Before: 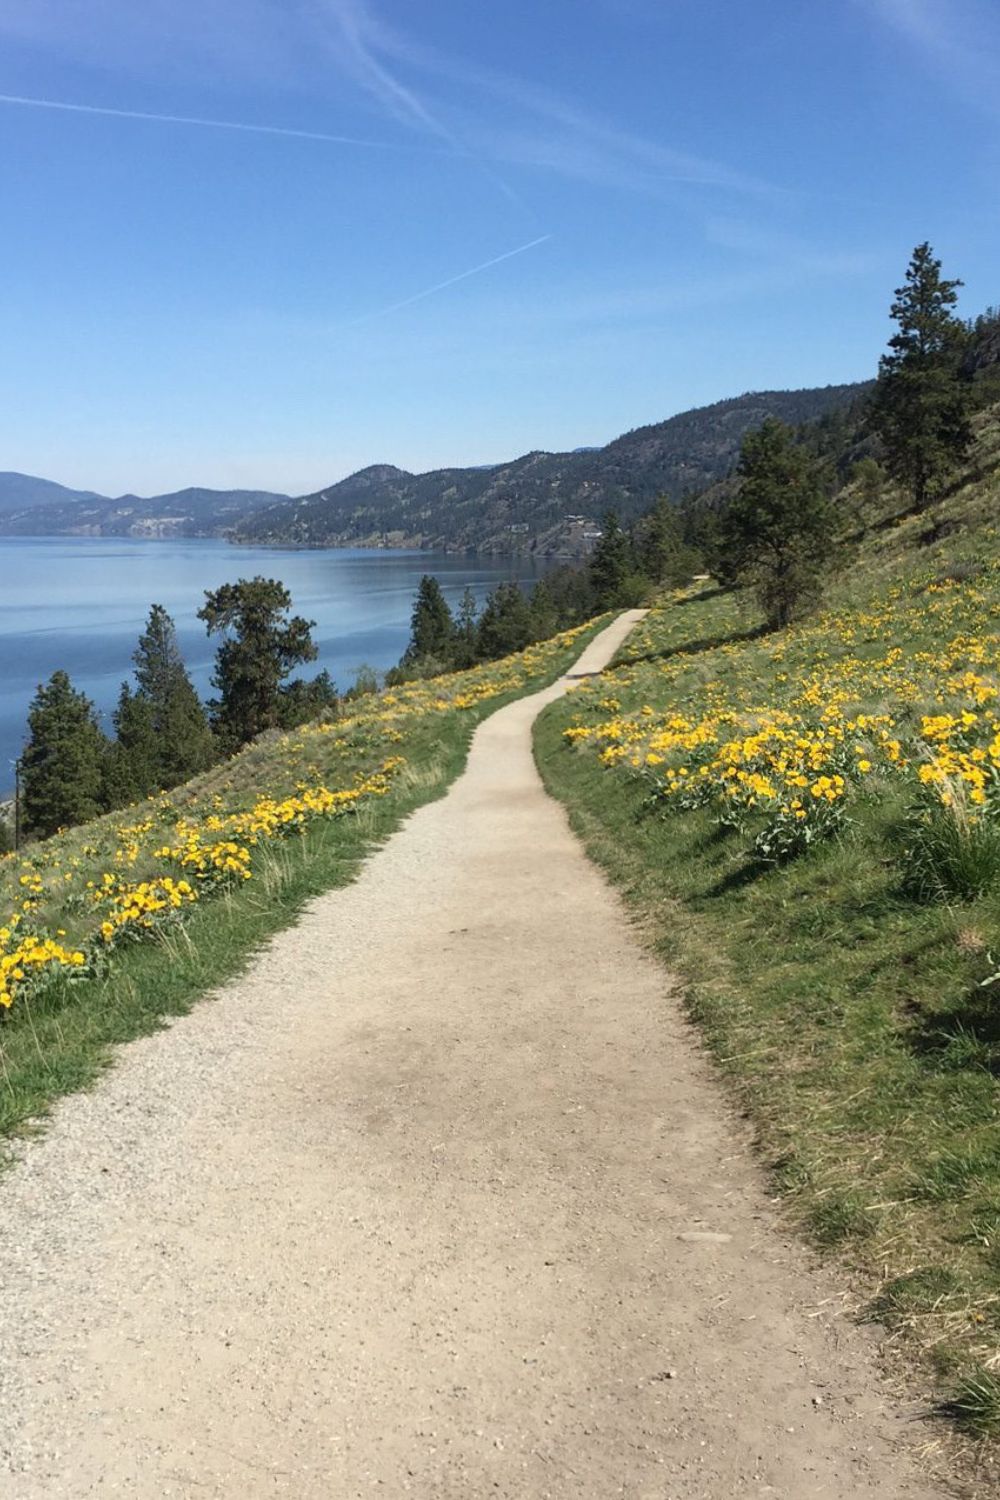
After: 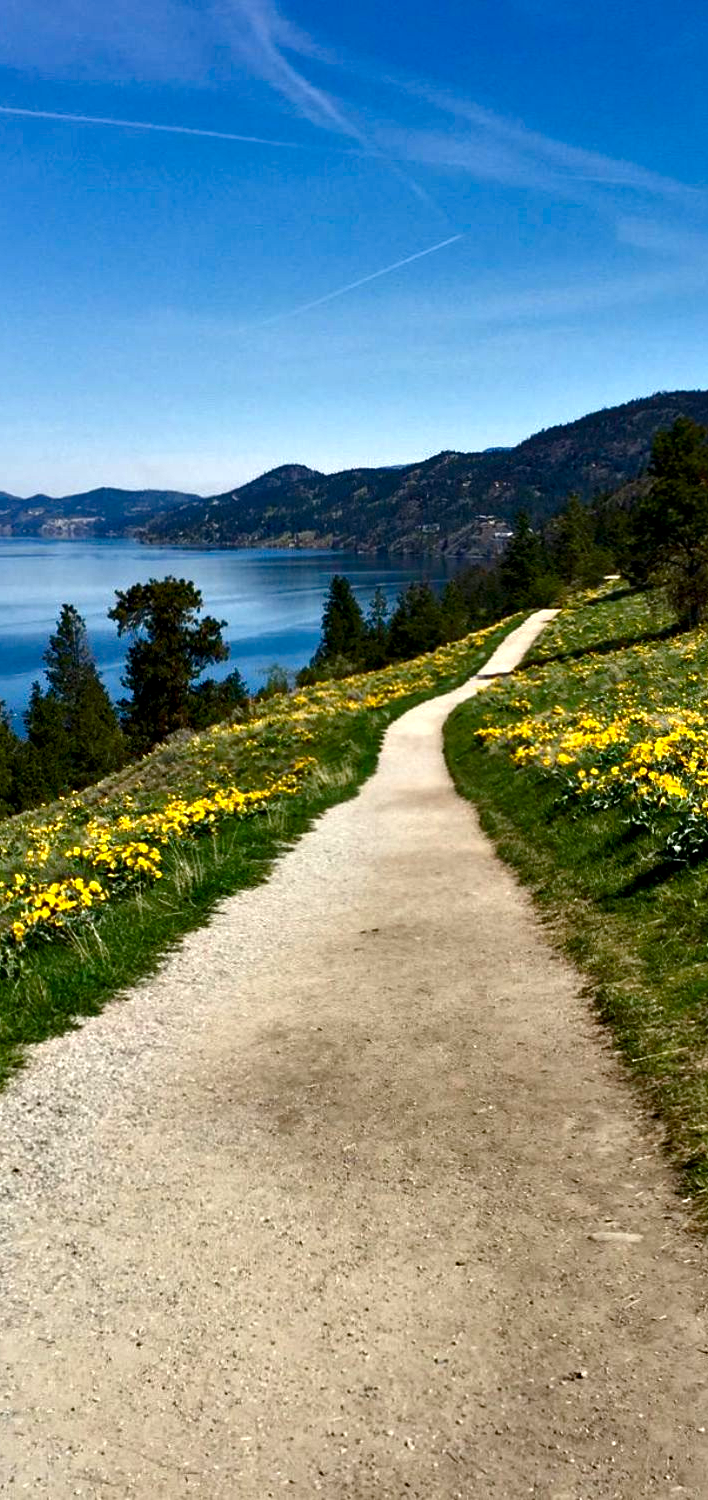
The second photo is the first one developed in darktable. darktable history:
color balance rgb: linear chroma grading › global chroma 9.879%, perceptual saturation grading › global saturation 20%, perceptual saturation grading › highlights -25.097%, perceptual saturation grading › shadows 25.563%, global vibrance 20%
crop and rotate: left 8.989%, right 20.119%
contrast equalizer: y [[0.6 ×6], [0.55 ×6], [0 ×6], [0 ×6], [0 ×6]]
contrast brightness saturation: brightness -0.219, saturation 0.081
